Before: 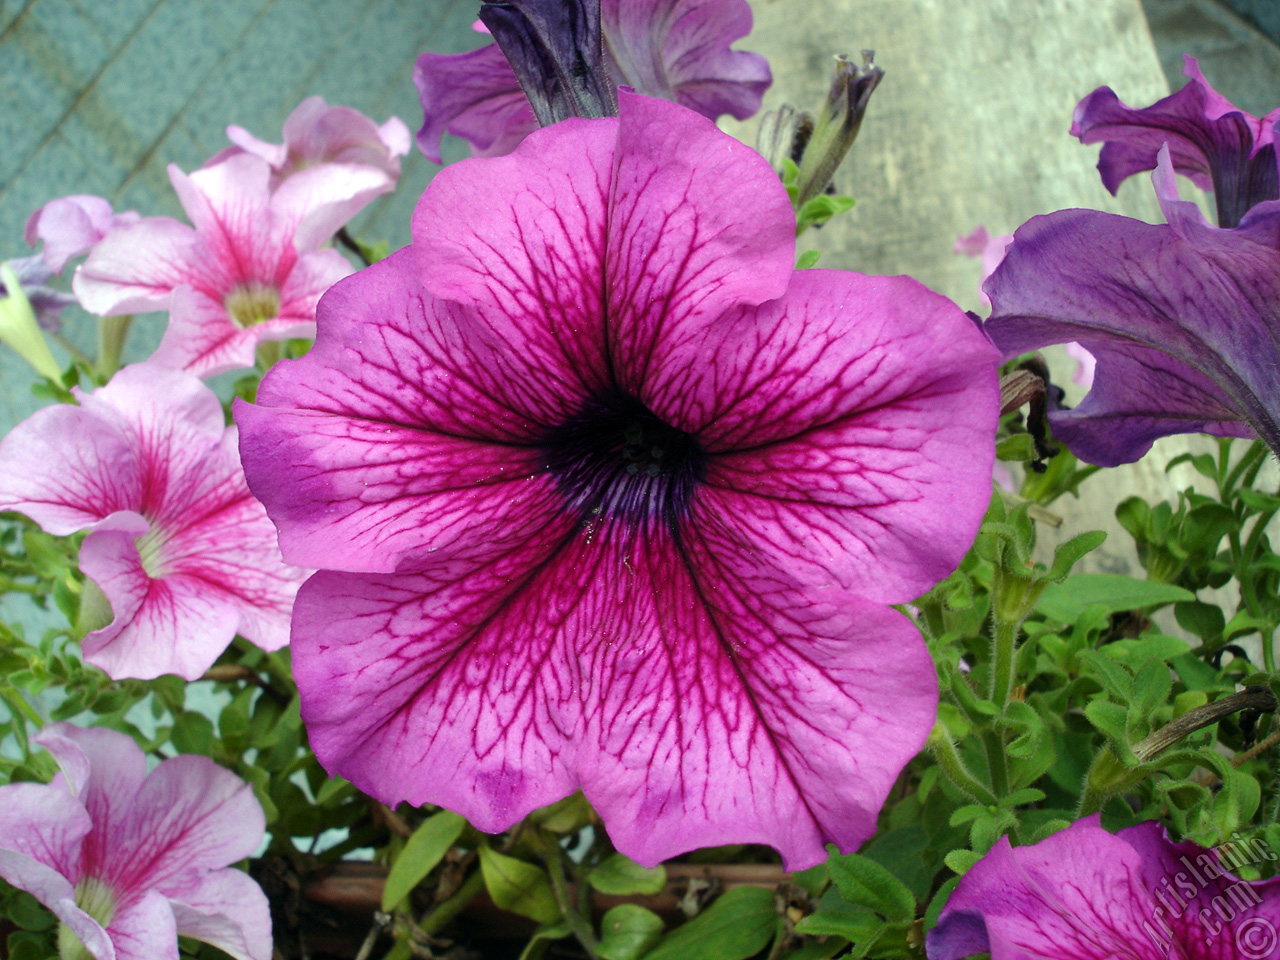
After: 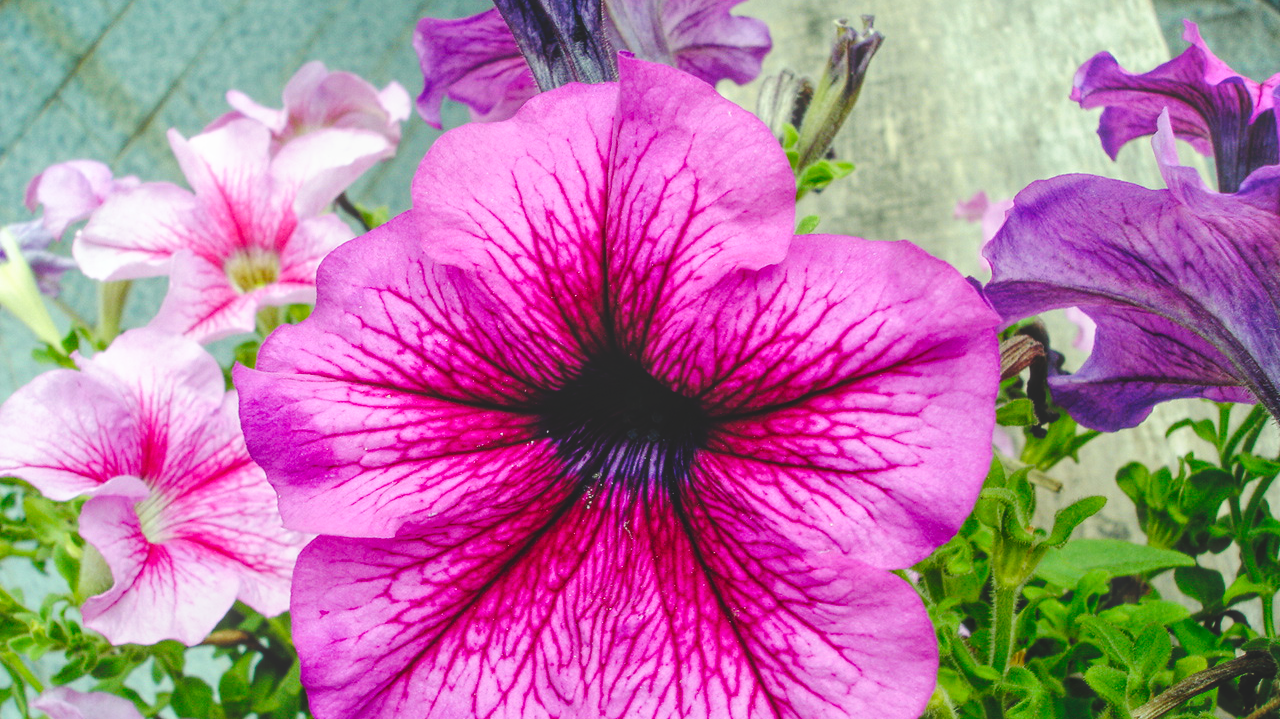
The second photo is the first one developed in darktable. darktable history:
crop: top 3.688%, bottom 21.372%
tone curve: curves: ch0 [(0, 0) (0.003, 0.003) (0.011, 0.005) (0.025, 0.008) (0.044, 0.012) (0.069, 0.02) (0.1, 0.031) (0.136, 0.047) (0.177, 0.088) (0.224, 0.141) (0.277, 0.222) (0.335, 0.32) (0.399, 0.425) (0.468, 0.524) (0.543, 0.623) (0.623, 0.716) (0.709, 0.796) (0.801, 0.88) (0.898, 0.959) (1, 1)], preserve colors none
local contrast: highlights 73%, shadows 20%, midtone range 0.198
